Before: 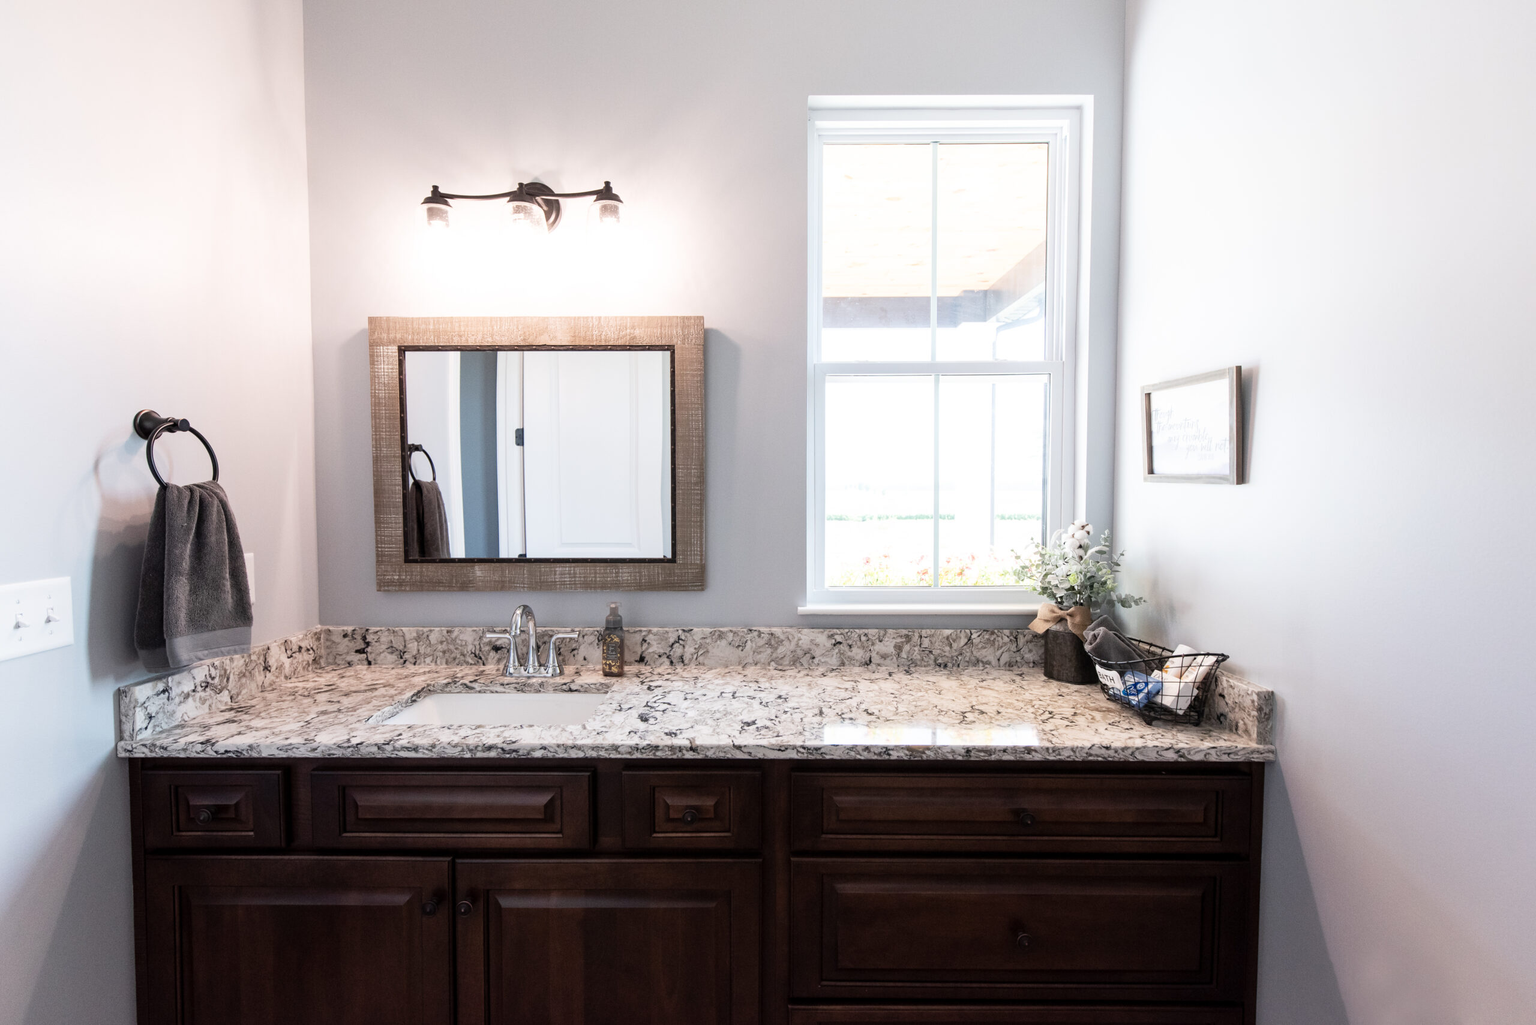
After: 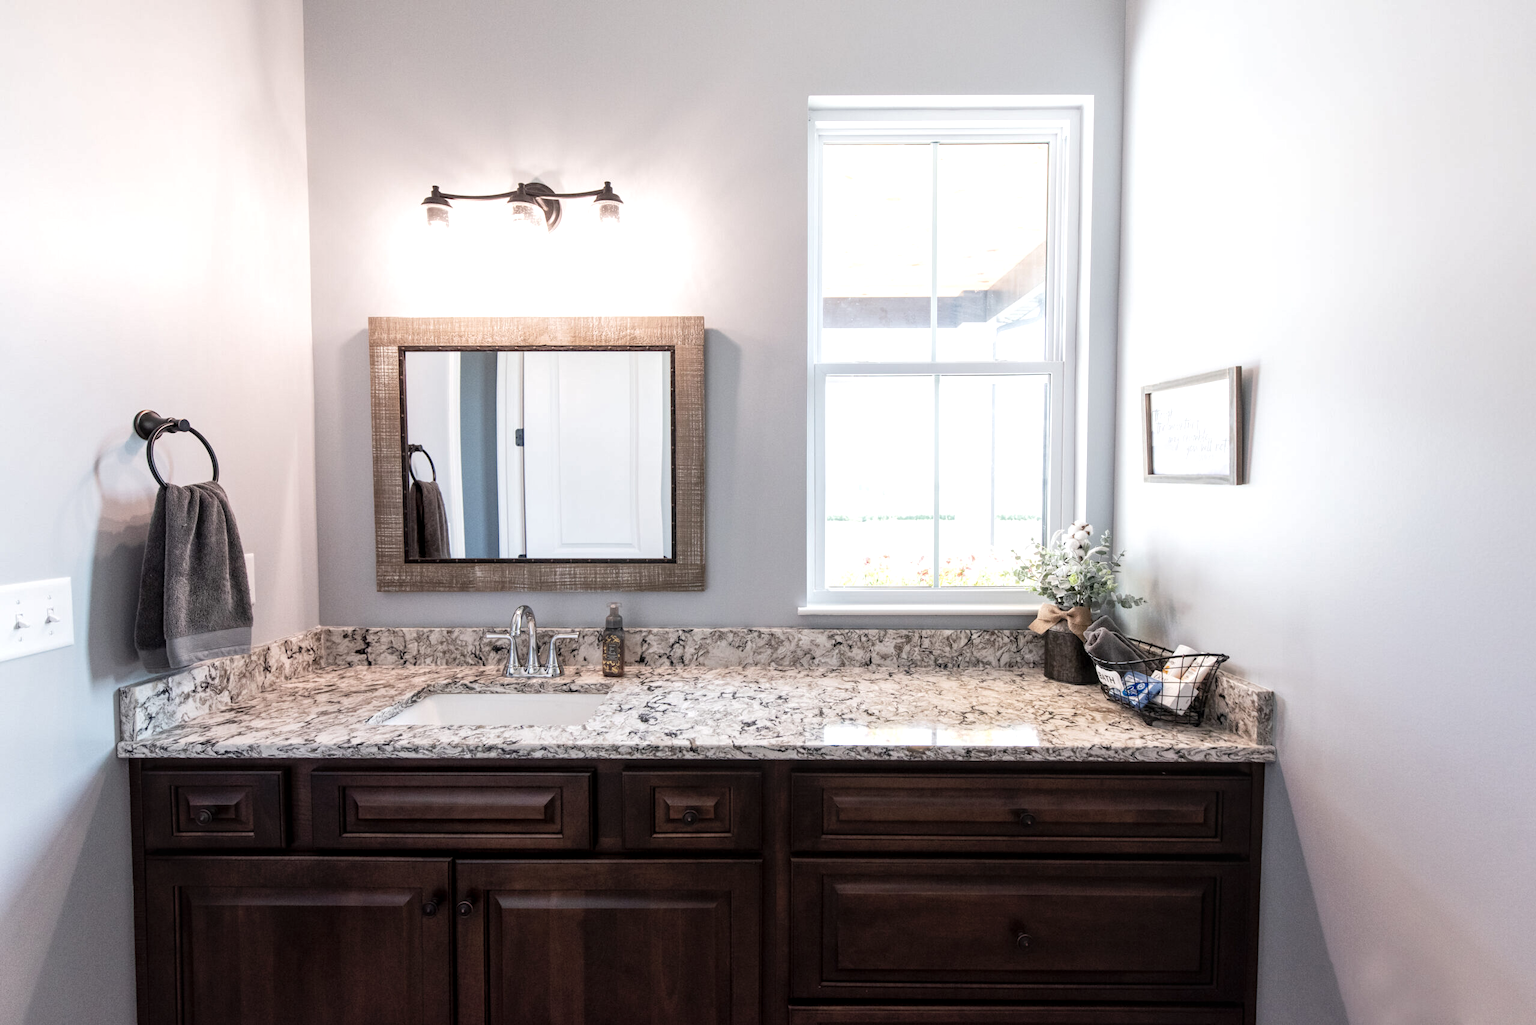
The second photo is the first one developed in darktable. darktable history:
local contrast: highlights 96%, shadows 84%, detail 160%, midtone range 0.2
